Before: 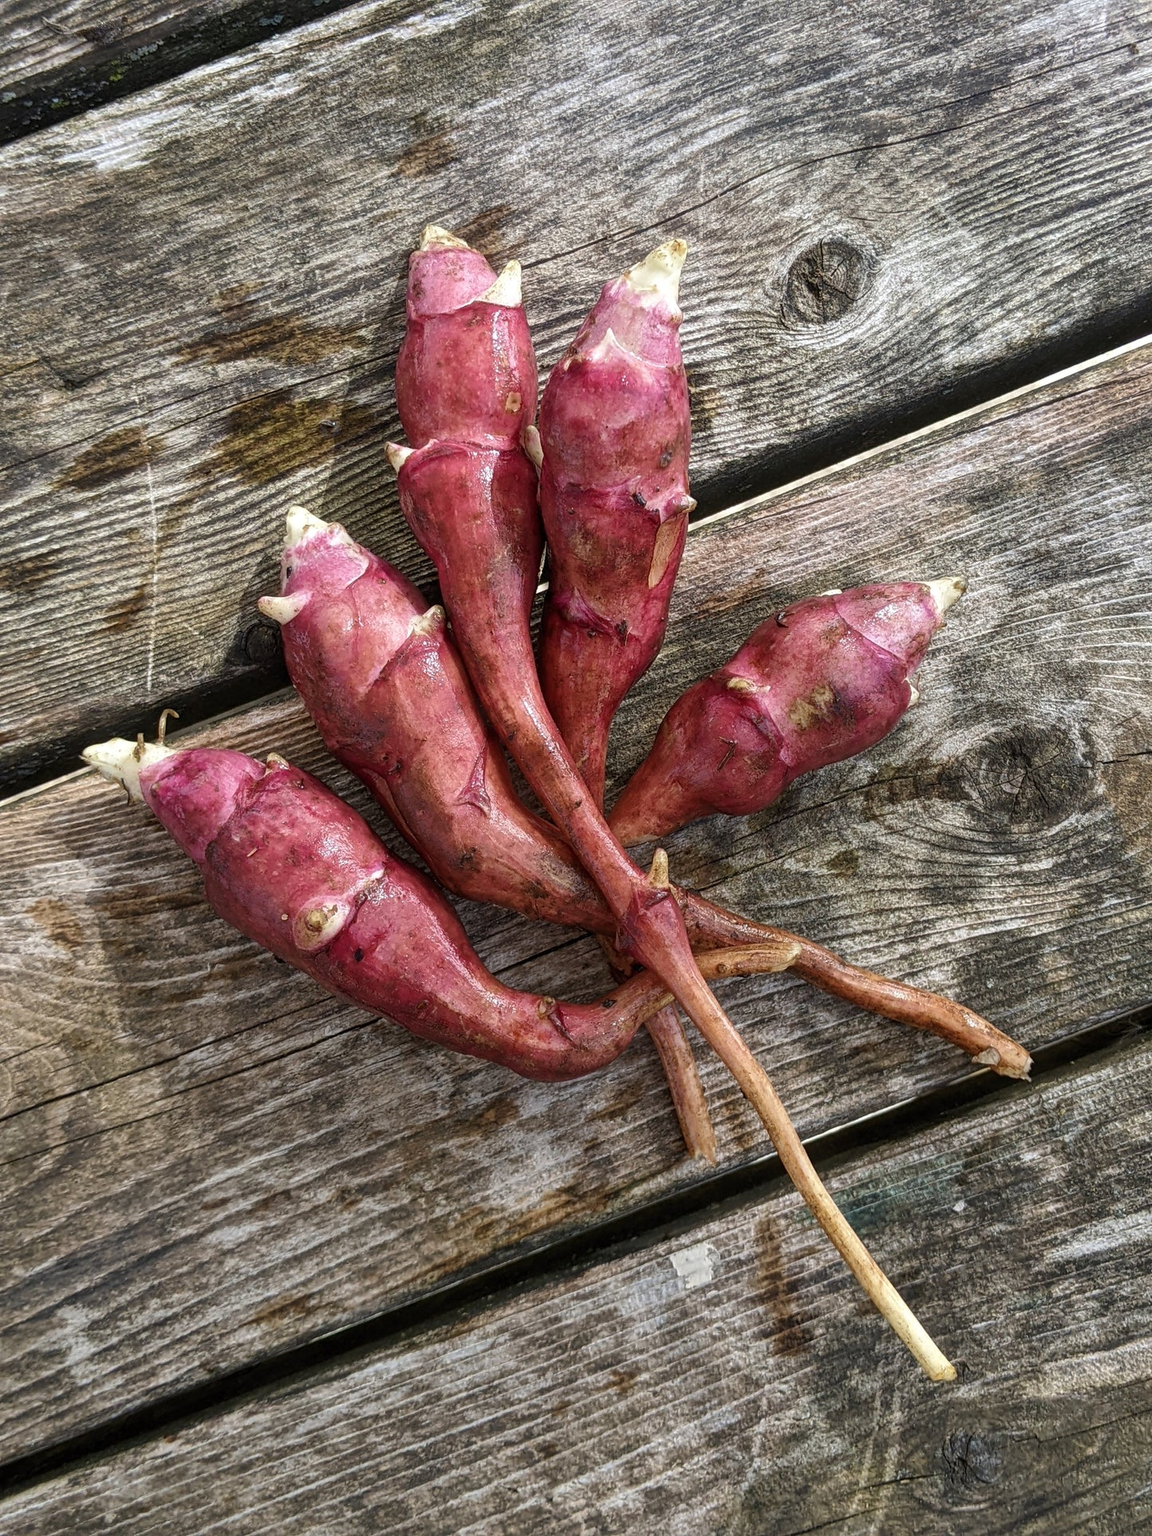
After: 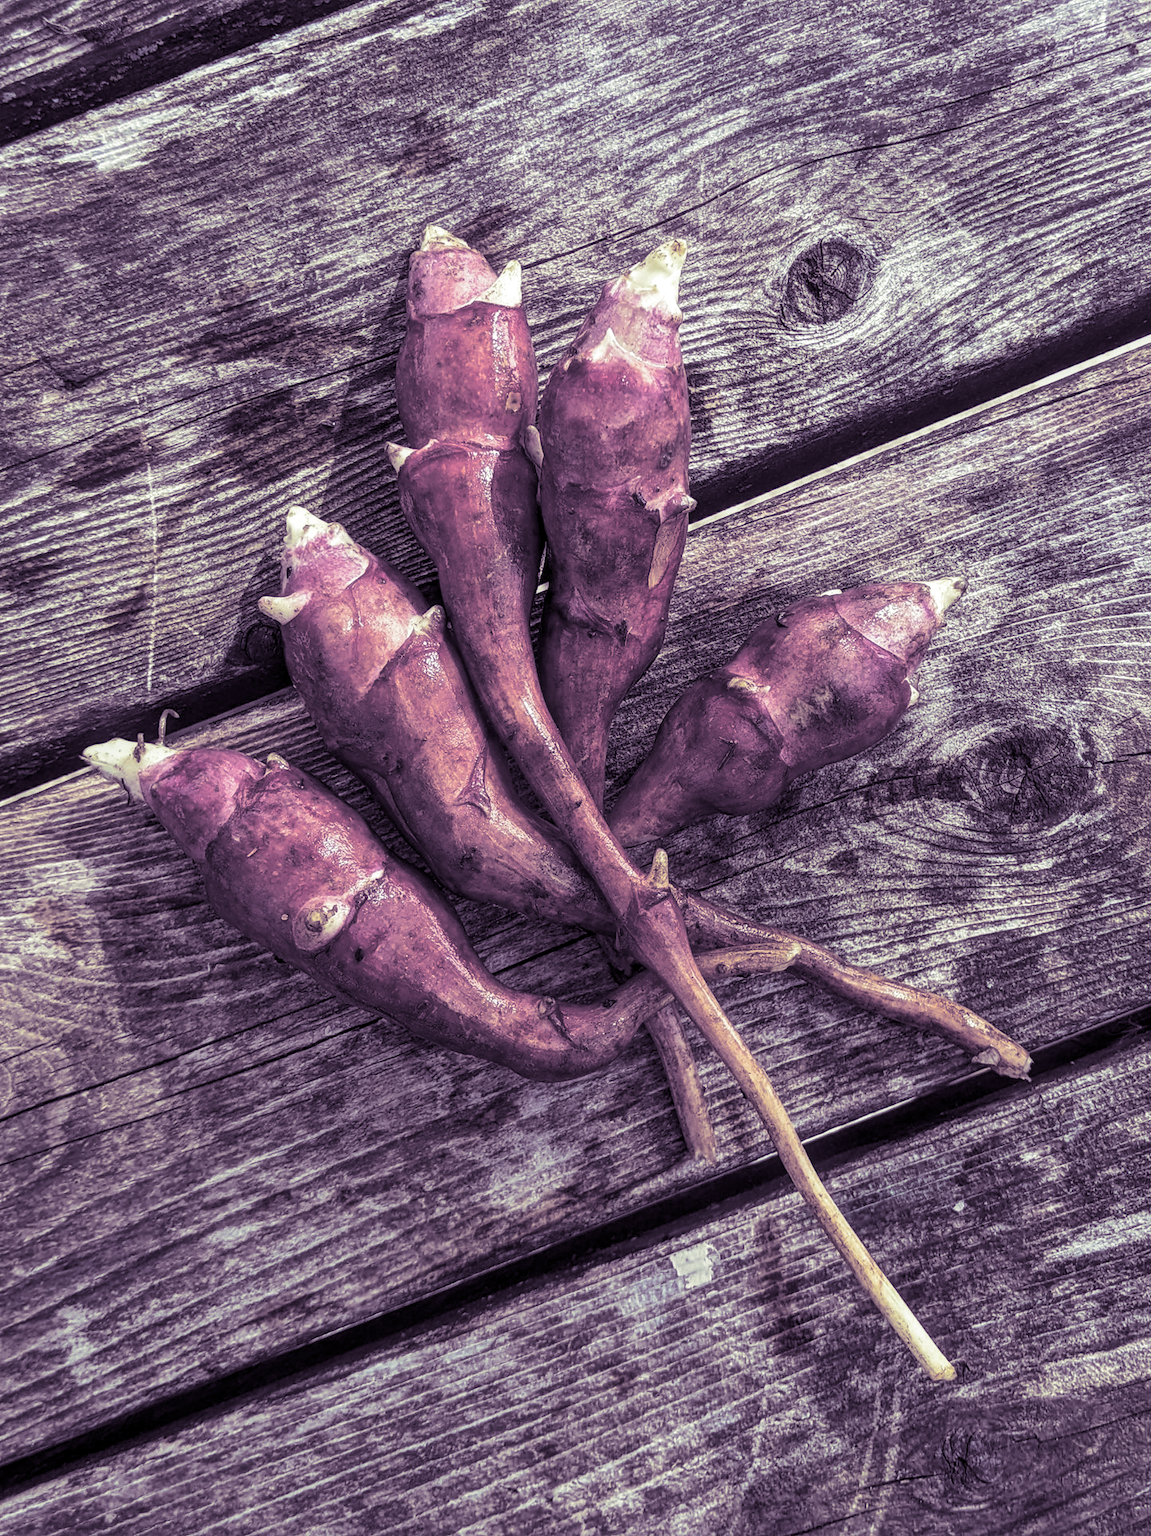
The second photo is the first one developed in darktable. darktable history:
color balance: lift [1.004, 1.002, 1.002, 0.998], gamma [1, 1.007, 1.002, 0.993], gain [1, 0.977, 1.013, 1.023], contrast -3.64%
split-toning: shadows › hue 266.4°, shadows › saturation 0.4, highlights › hue 61.2°, highlights › saturation 0.3, compress 0%
local contrast: on, module defaults
